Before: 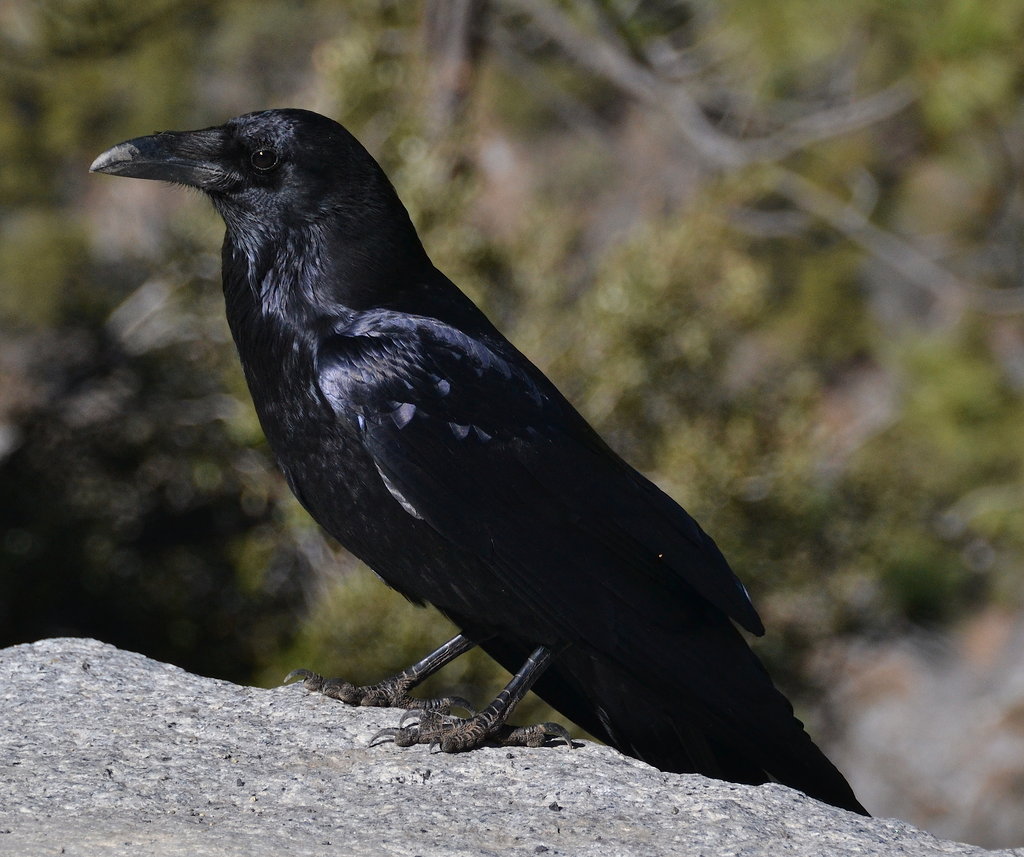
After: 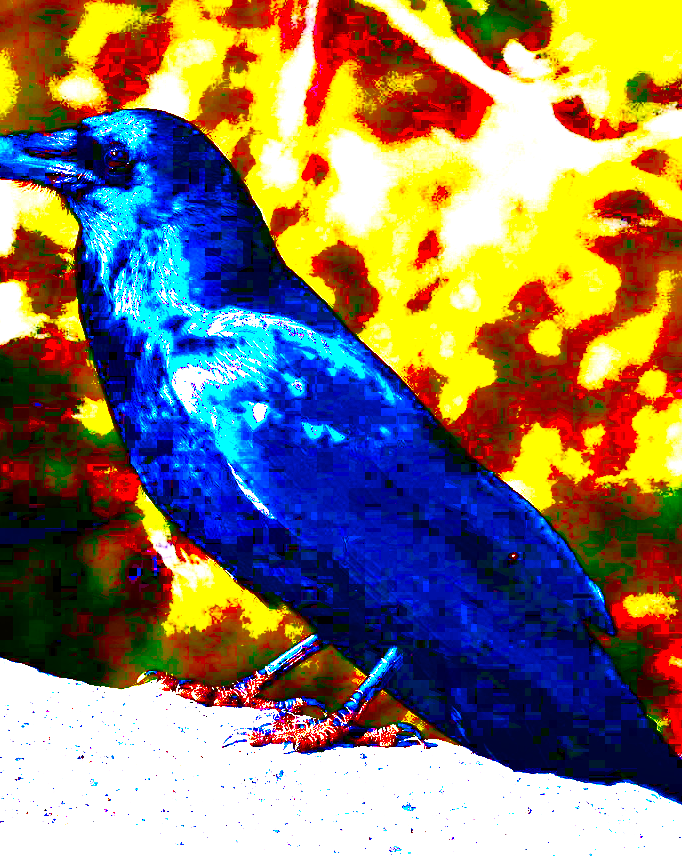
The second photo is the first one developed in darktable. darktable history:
crop and rotate: left 14.436%, right 18.898%
white balance: emerald 1
exposure: black level correction 0.1, exposure 3 EV, compensate highlight preservation false
shadows and highlights: shadows 4.1, highlights -17.6, soften with gaussian
contrast brightness saturation: contrast 0.22
